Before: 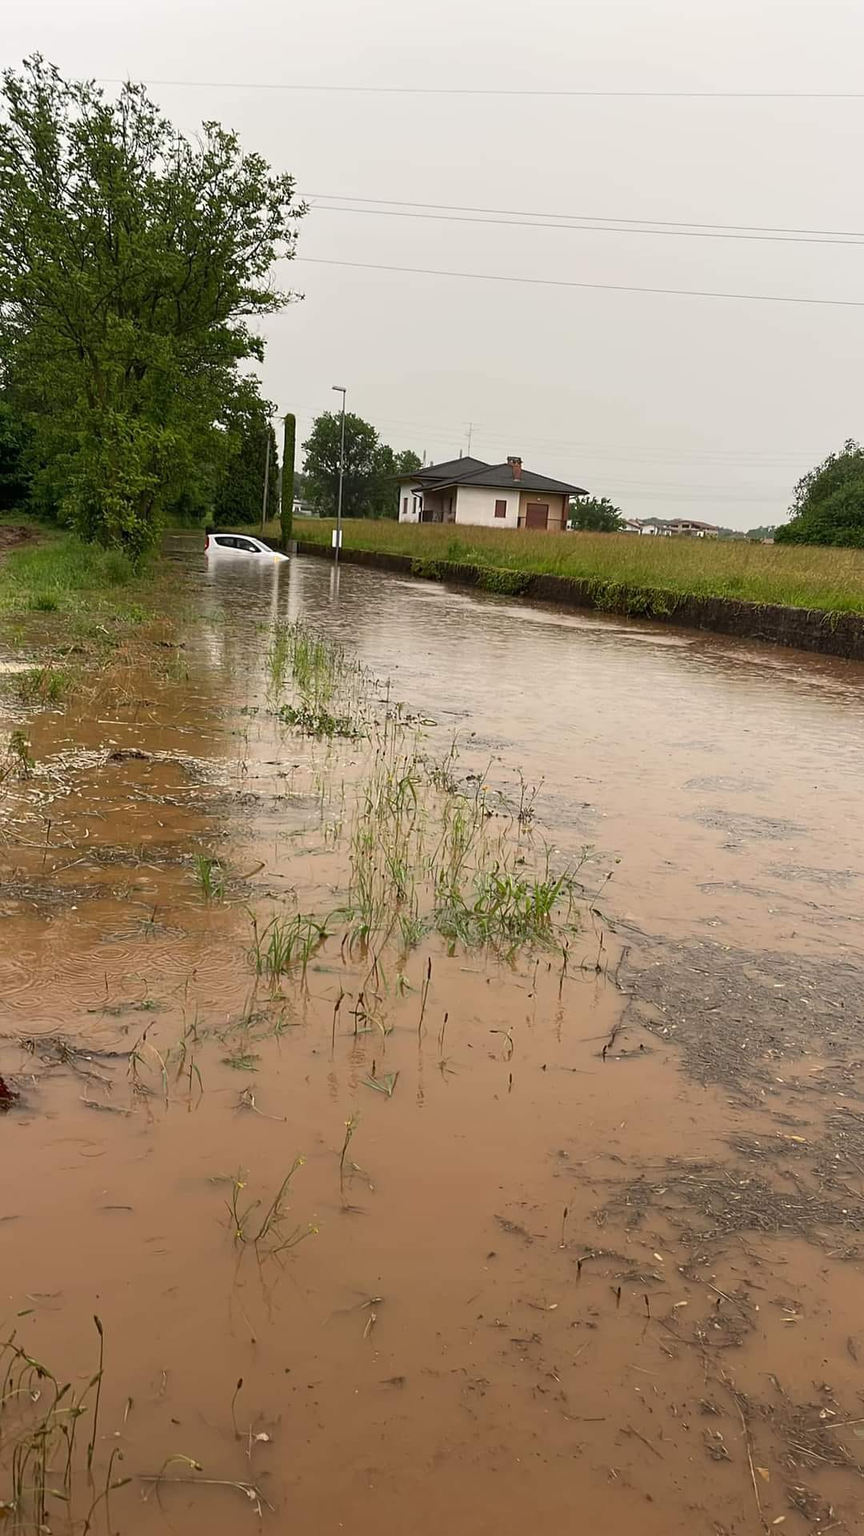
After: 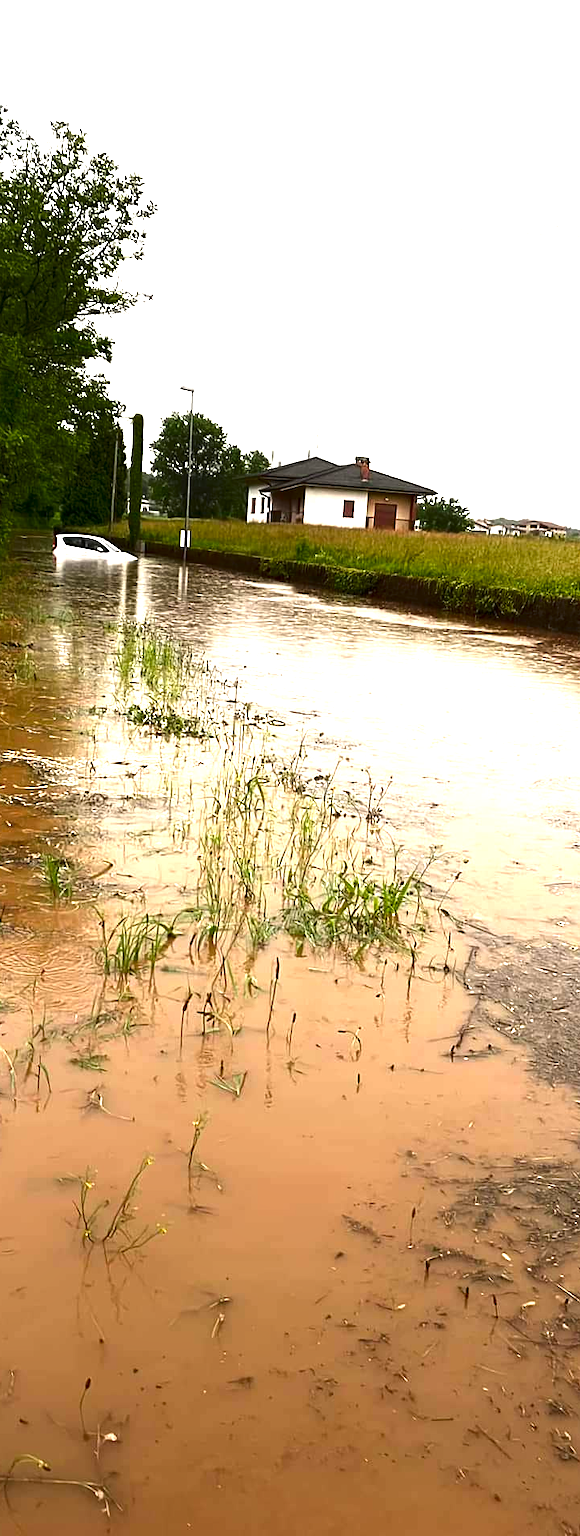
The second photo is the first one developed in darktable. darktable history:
exposure: exposure 1 EV, compensate highlight preservation false
crop and rotate: left 17.642%, right 15.217%
contrast brightness saturation: brightness -0.25, saturation 0.2
tone equalizer: -8 EV 0 EV, -7 EV 0.002 EV, -6 EV -0.002 EV, -5 EV -0.01 EV, -4 EV -0.062 EV, -3 EV -0.209 EV, -2 EV -0.247 EV, -1 EV 0.105 EV, +0 EV 0.278 EV
